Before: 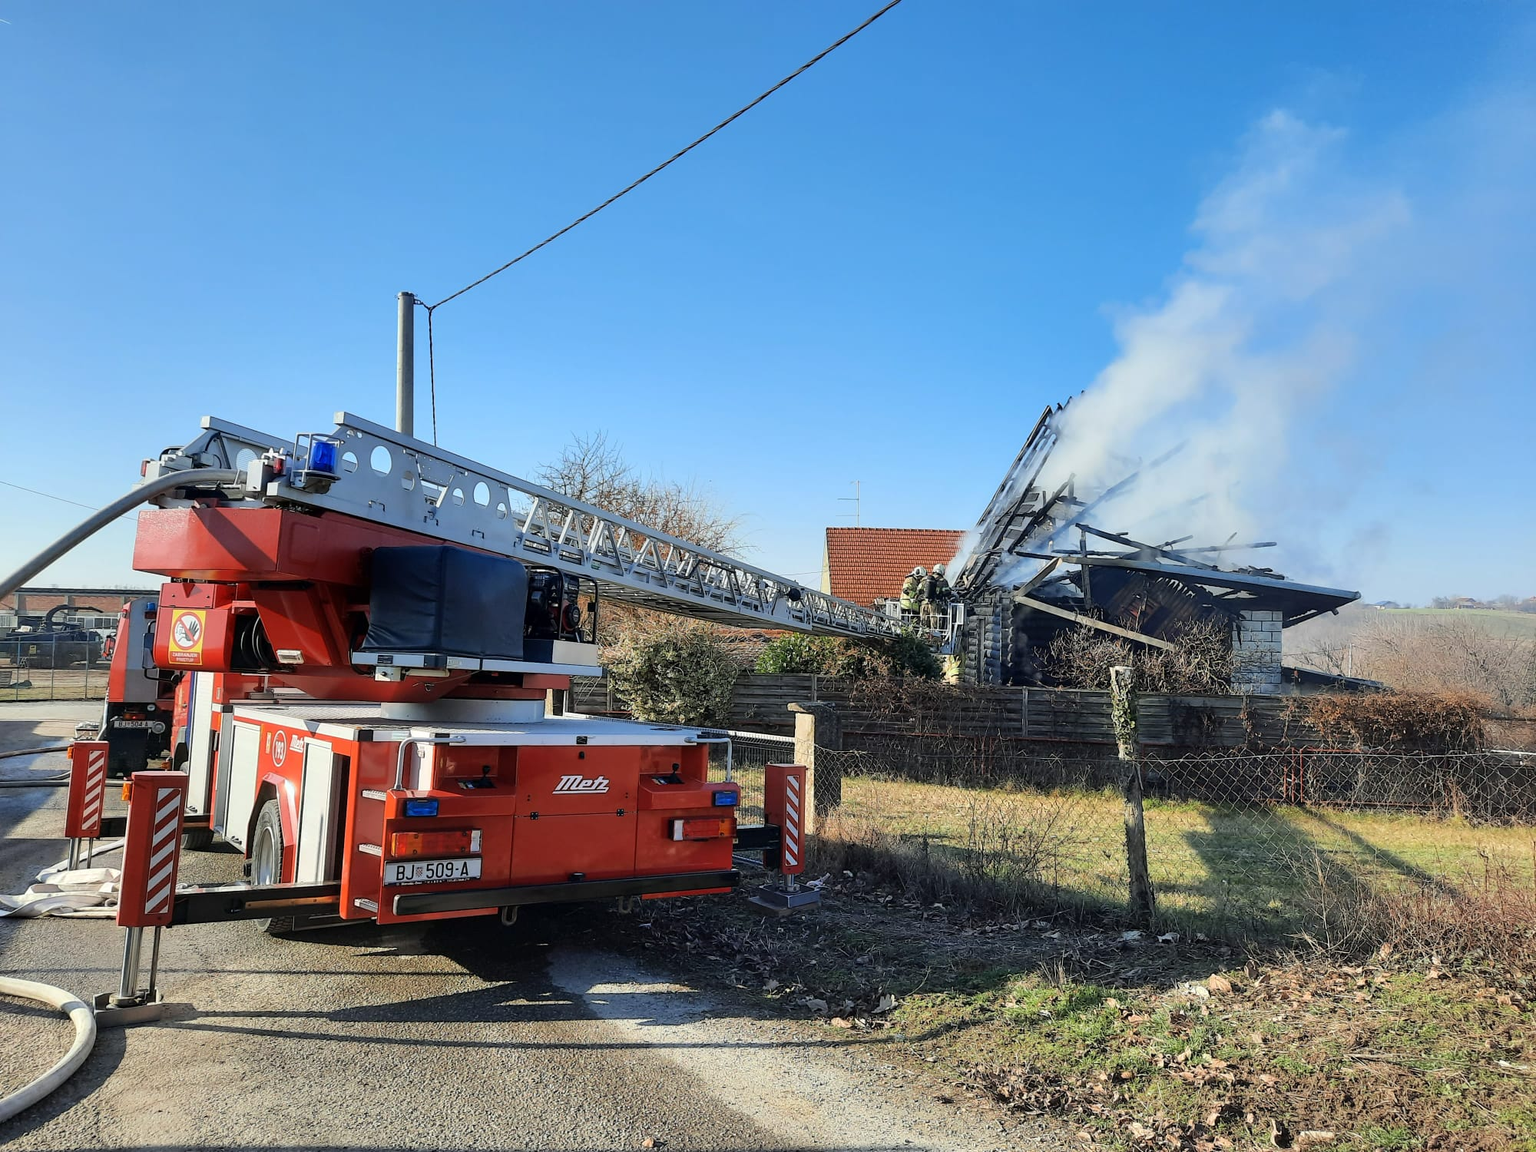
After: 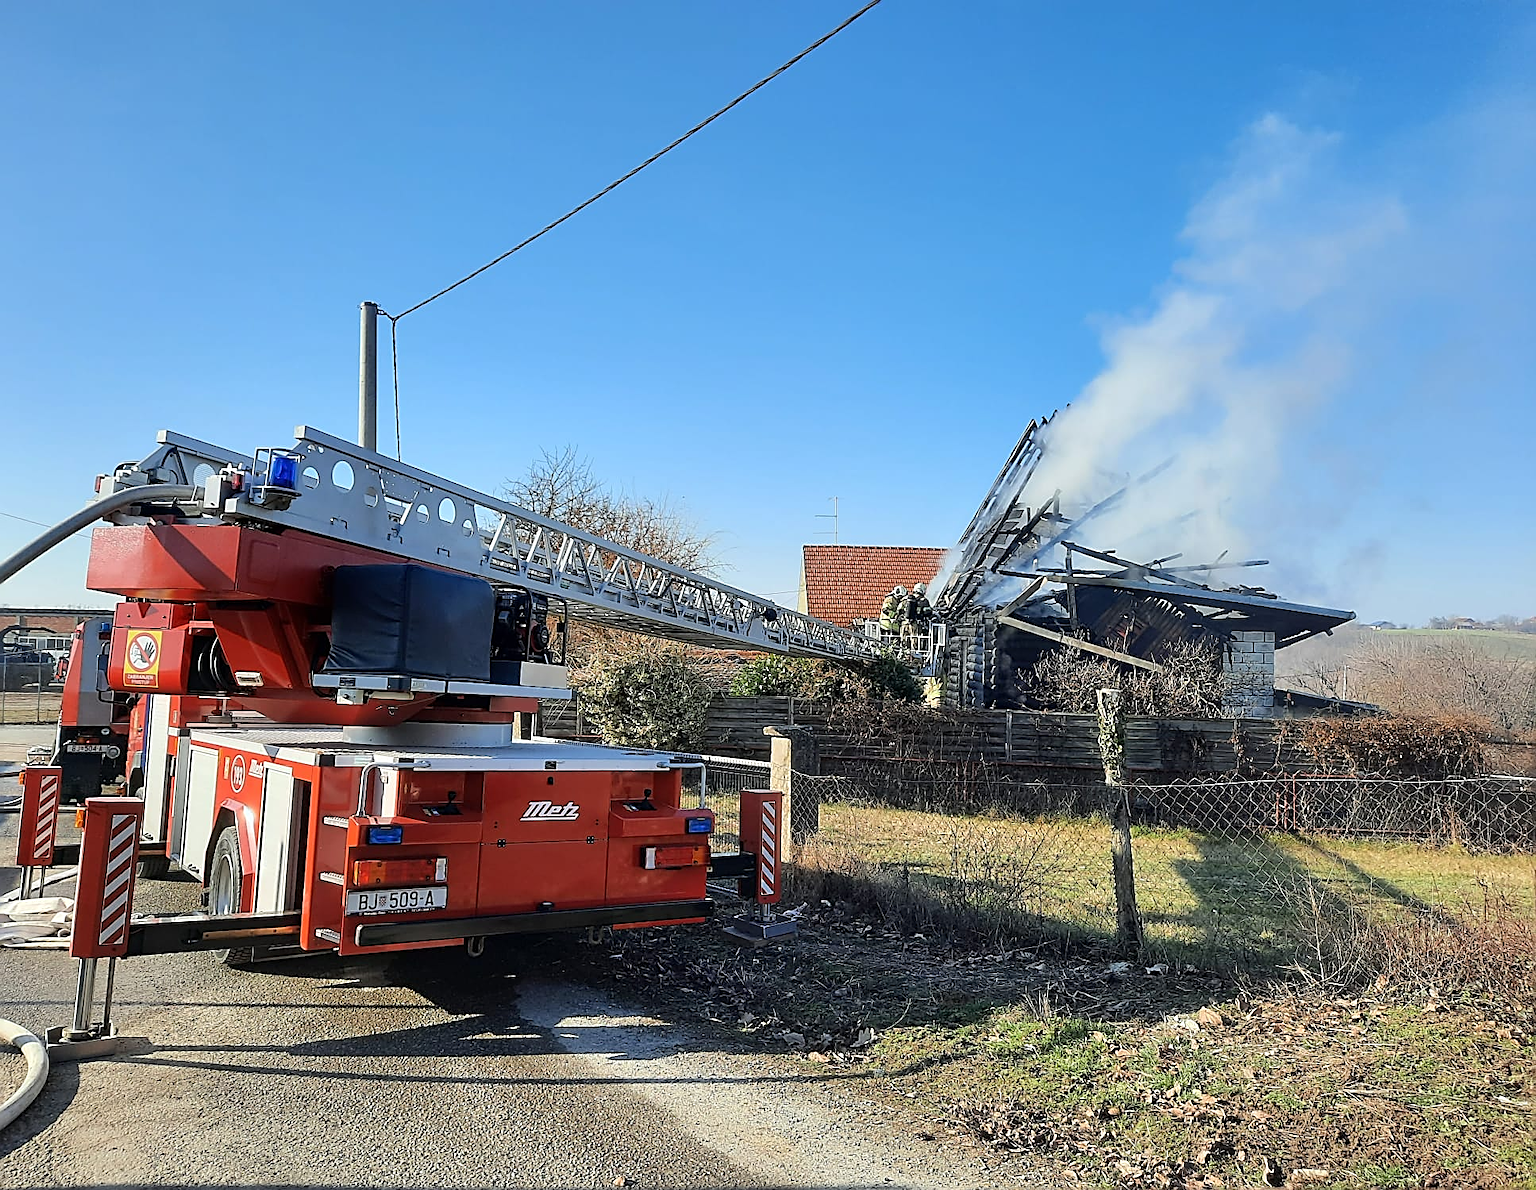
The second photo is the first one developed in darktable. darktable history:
sharpen: amount 0.901
crop and rotate: left 3.238%
